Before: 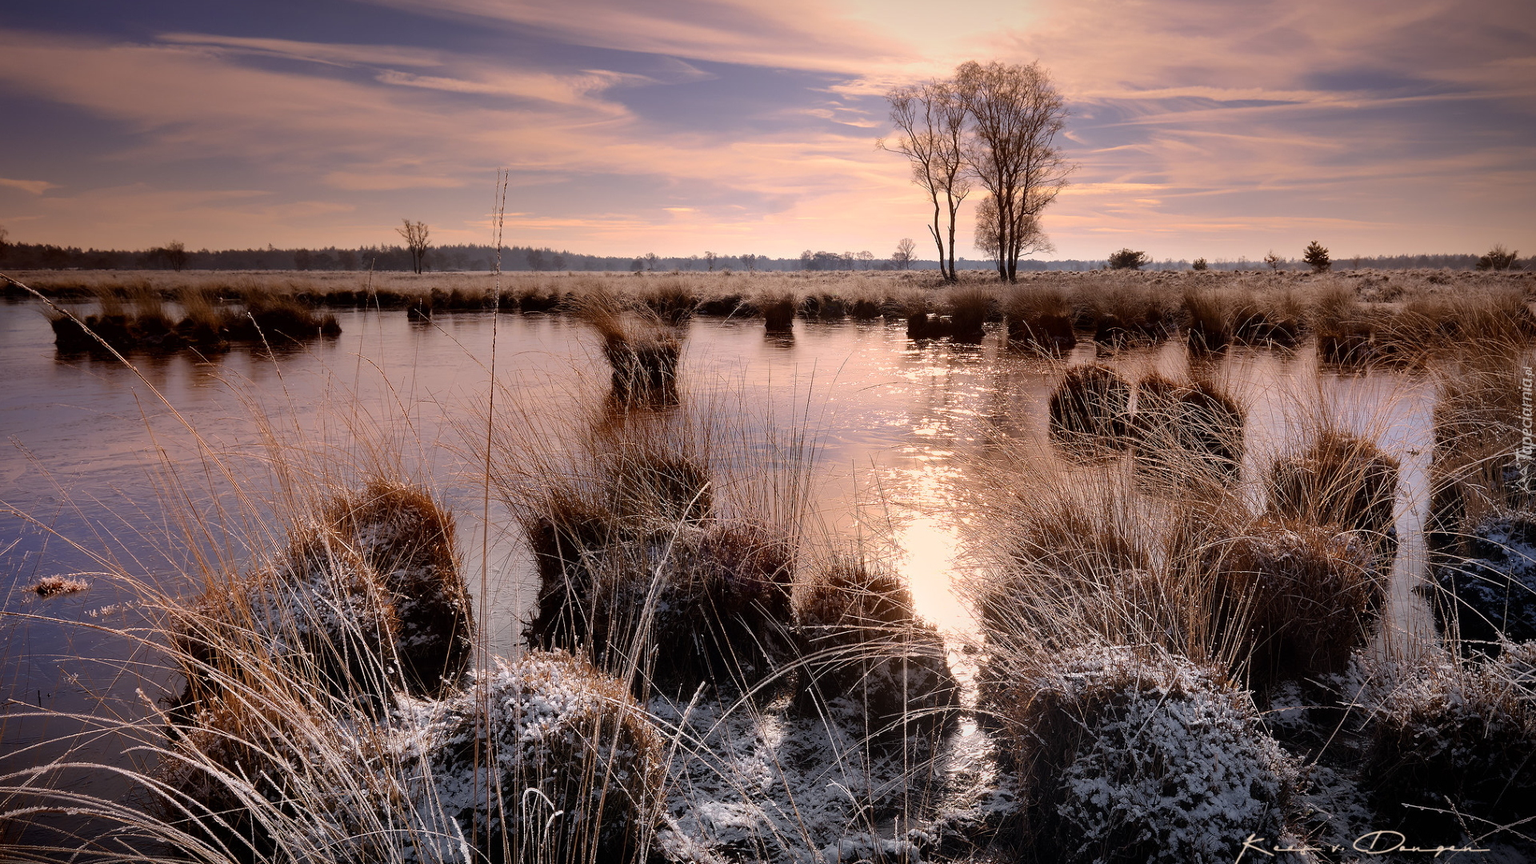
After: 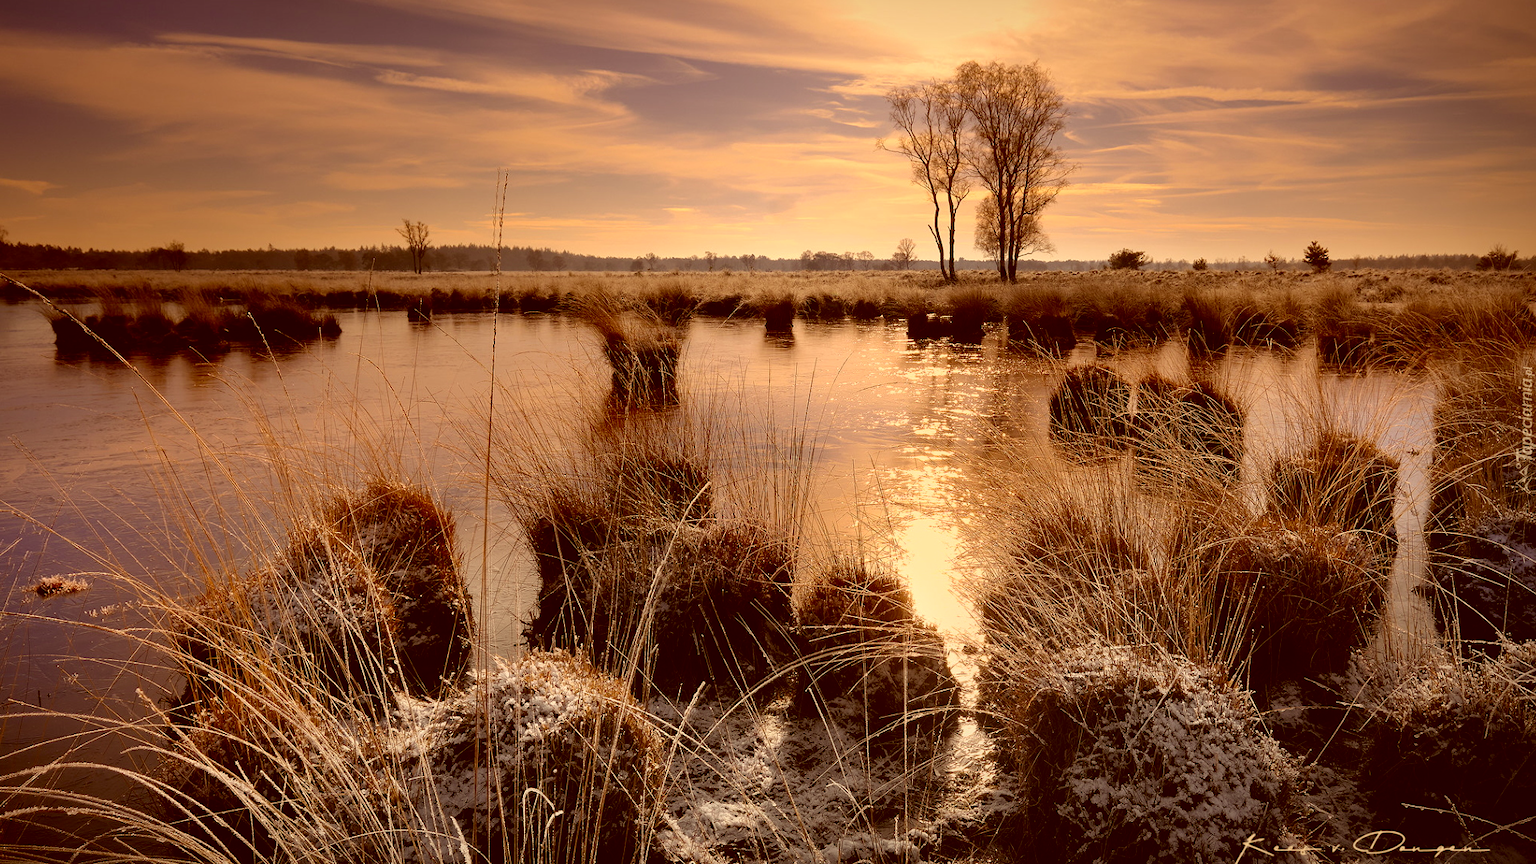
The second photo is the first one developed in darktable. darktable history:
color correction: highlights a* 1.16, highlights b* 23.84, shadows a* 16.02, shadows b* 24.9
